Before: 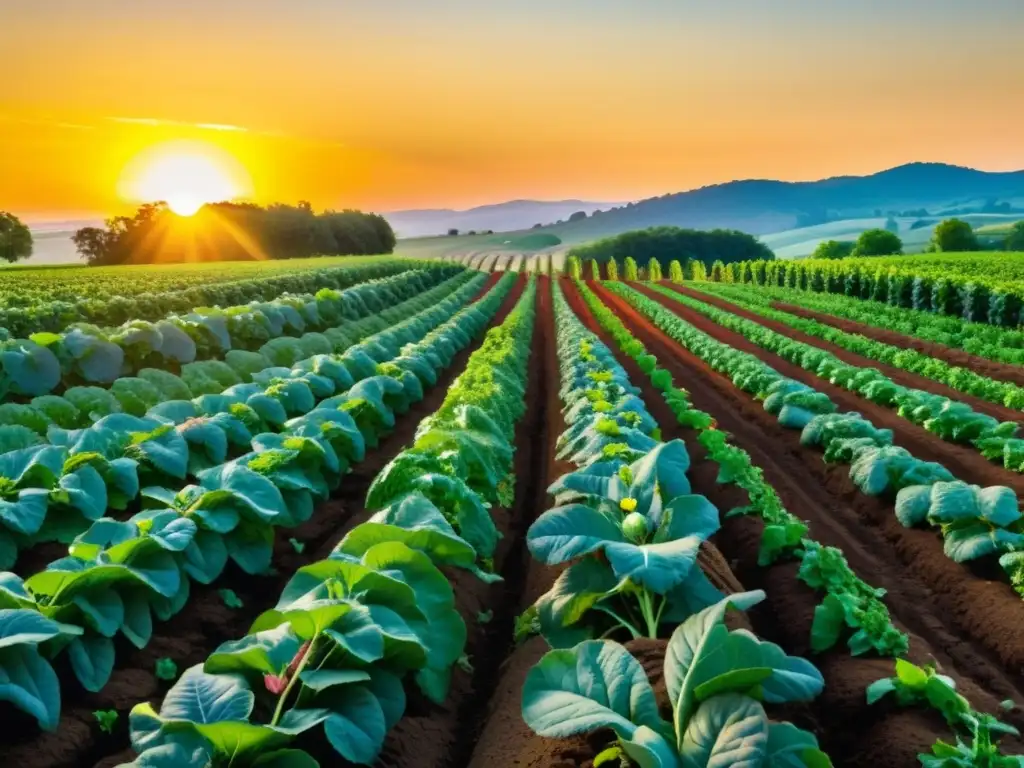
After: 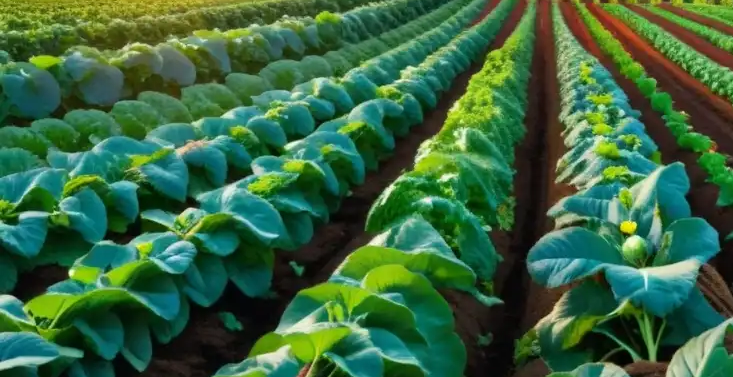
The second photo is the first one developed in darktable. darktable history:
crop: top 36.108%, right 28.338%, bottom 14.769%
